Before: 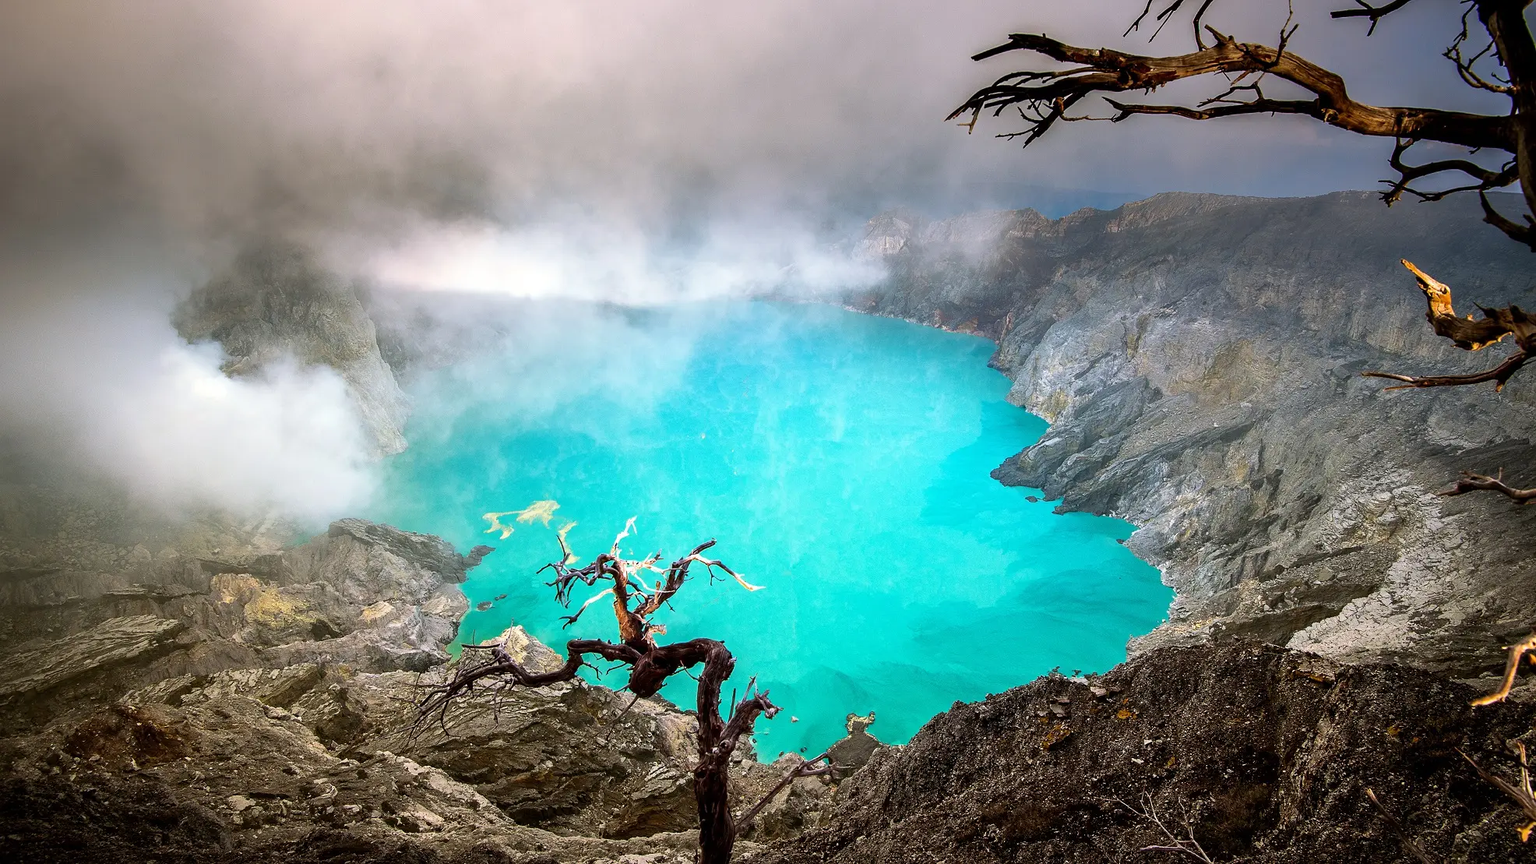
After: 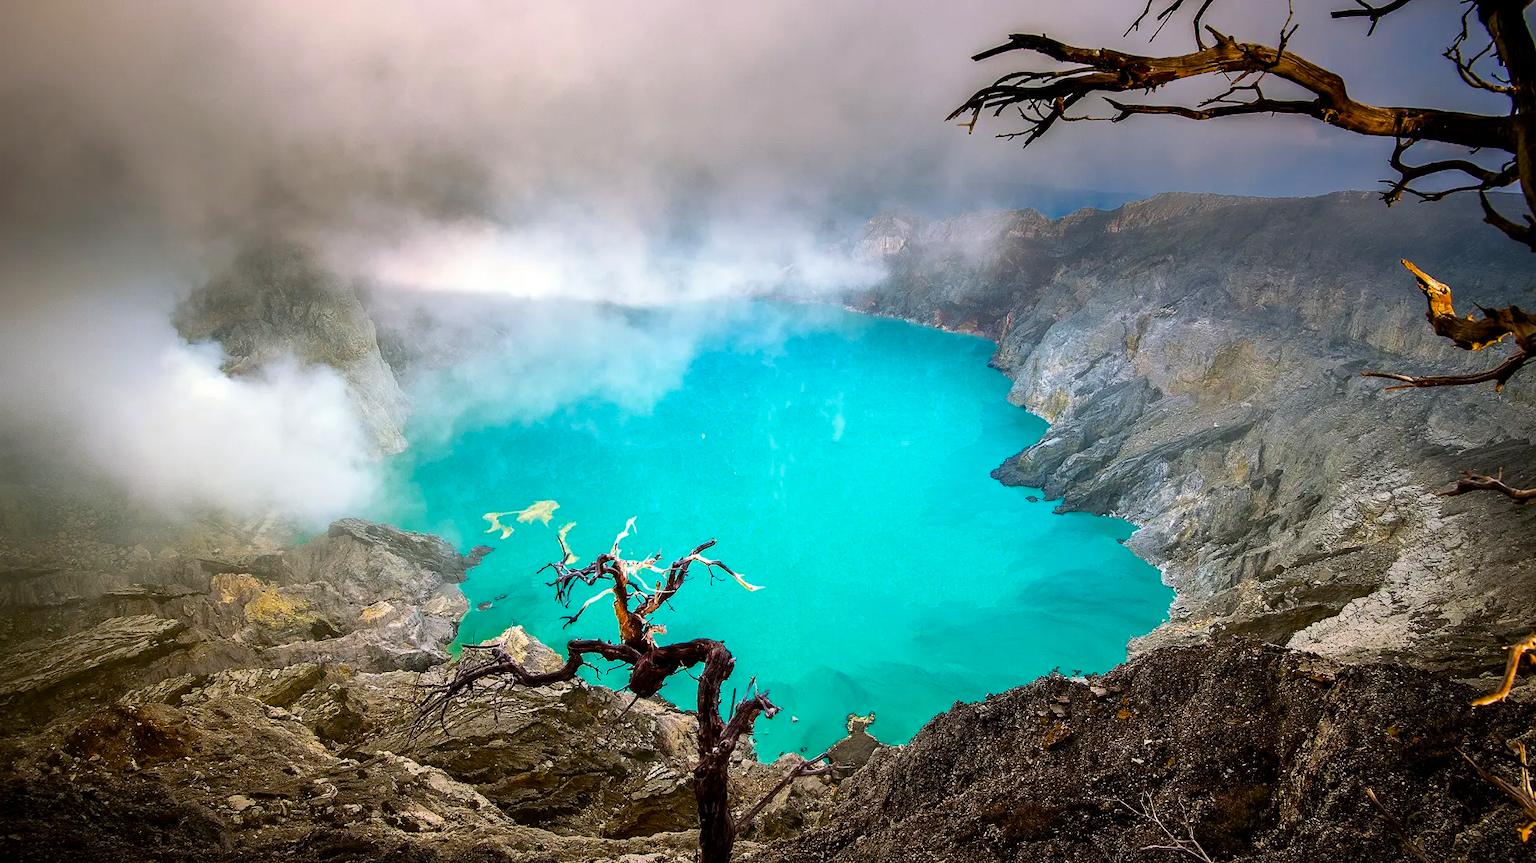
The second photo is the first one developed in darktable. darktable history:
color balance rgb: linear chroma grading › global chroma 3.477%, perceptual saturation grading › global saturation 19.264%, global vibrance 1.523%, saturation formula JzAzBz (2021)
